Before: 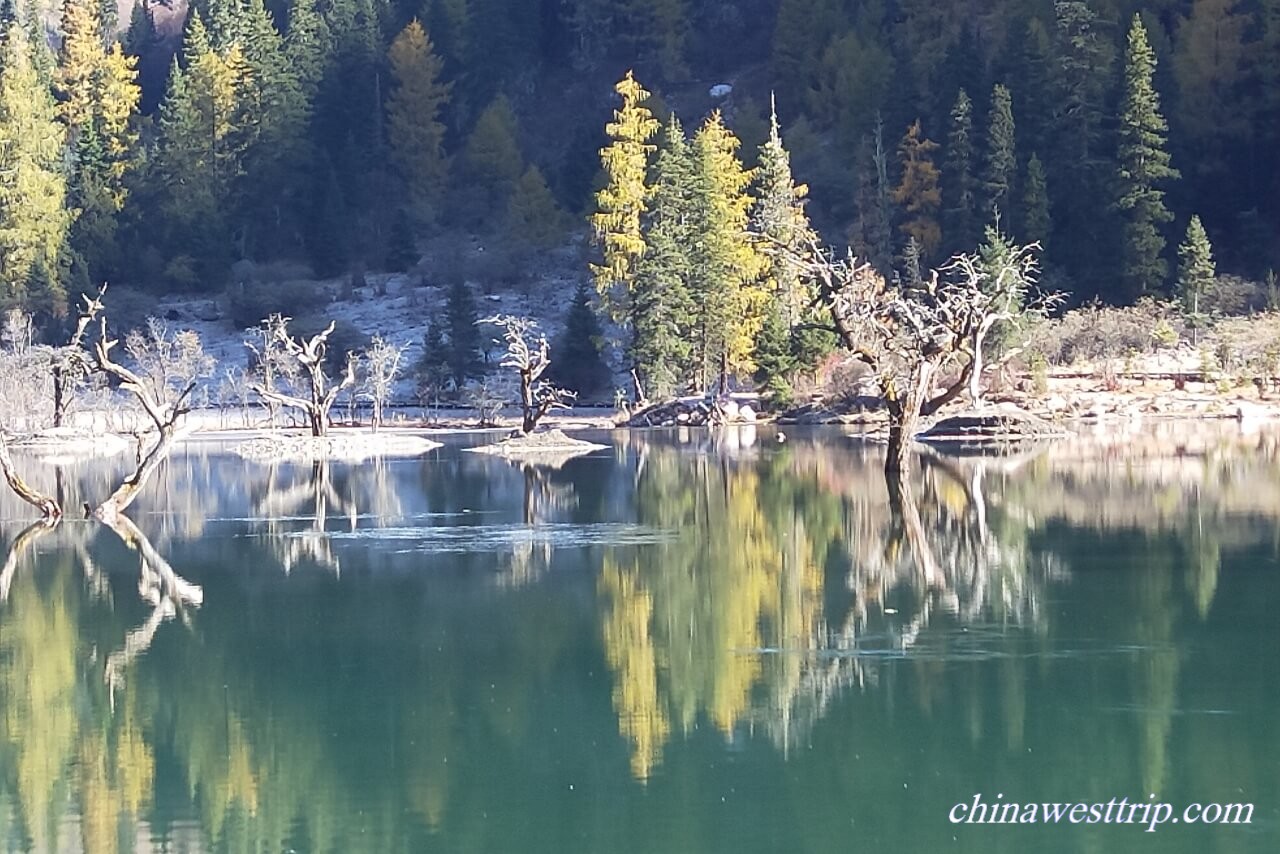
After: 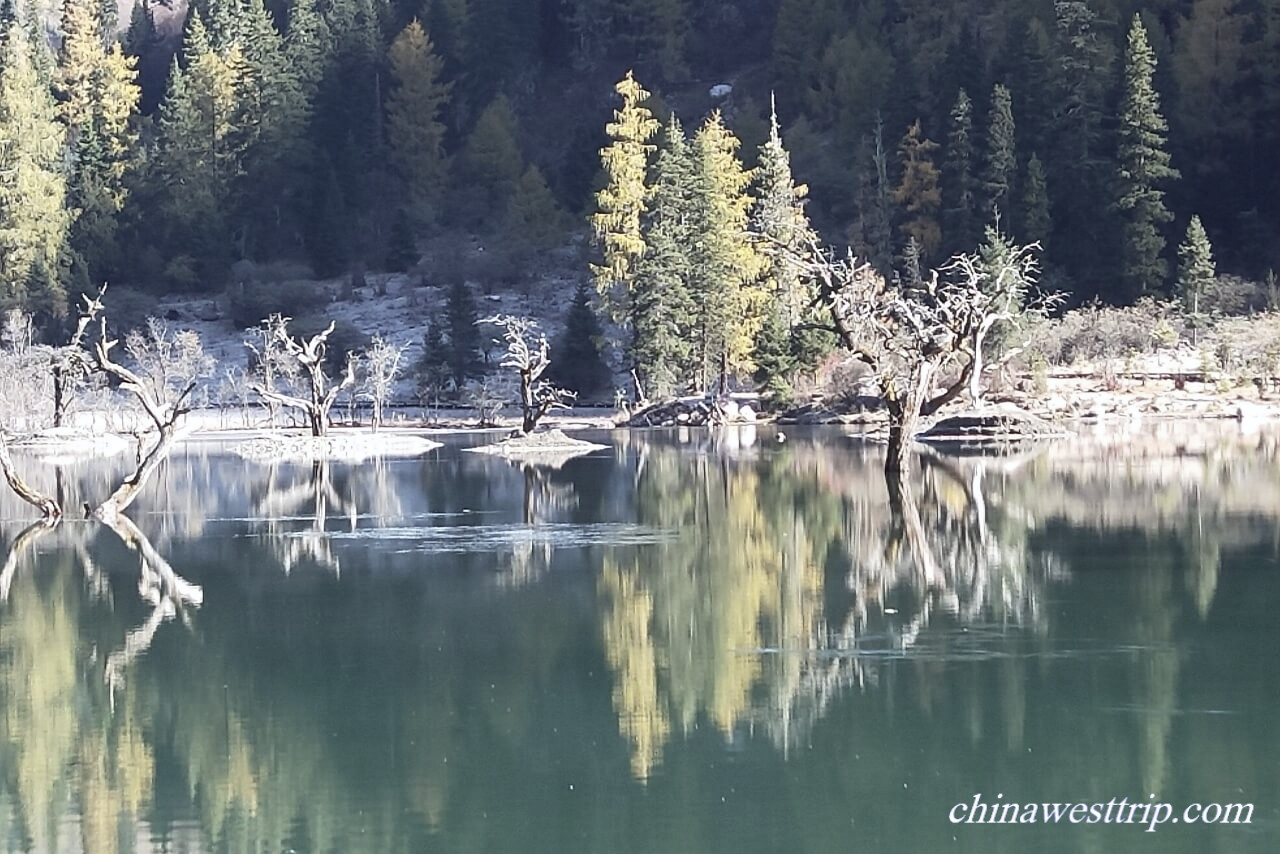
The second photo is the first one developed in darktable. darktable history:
contrast brightness saturation: contrast 0.1, saturation -0.36
white balance: red 0.988, blue 1.017
